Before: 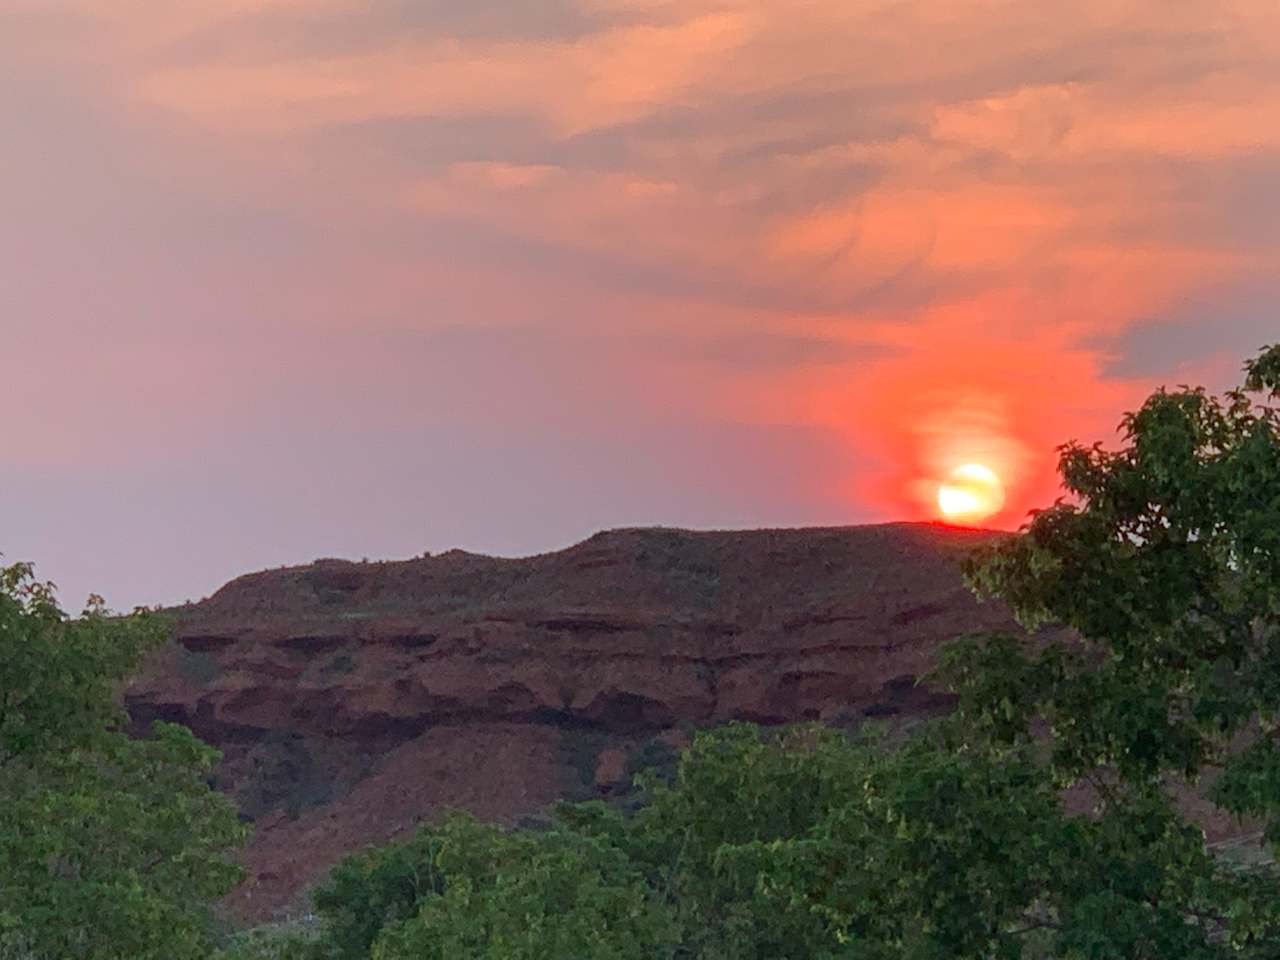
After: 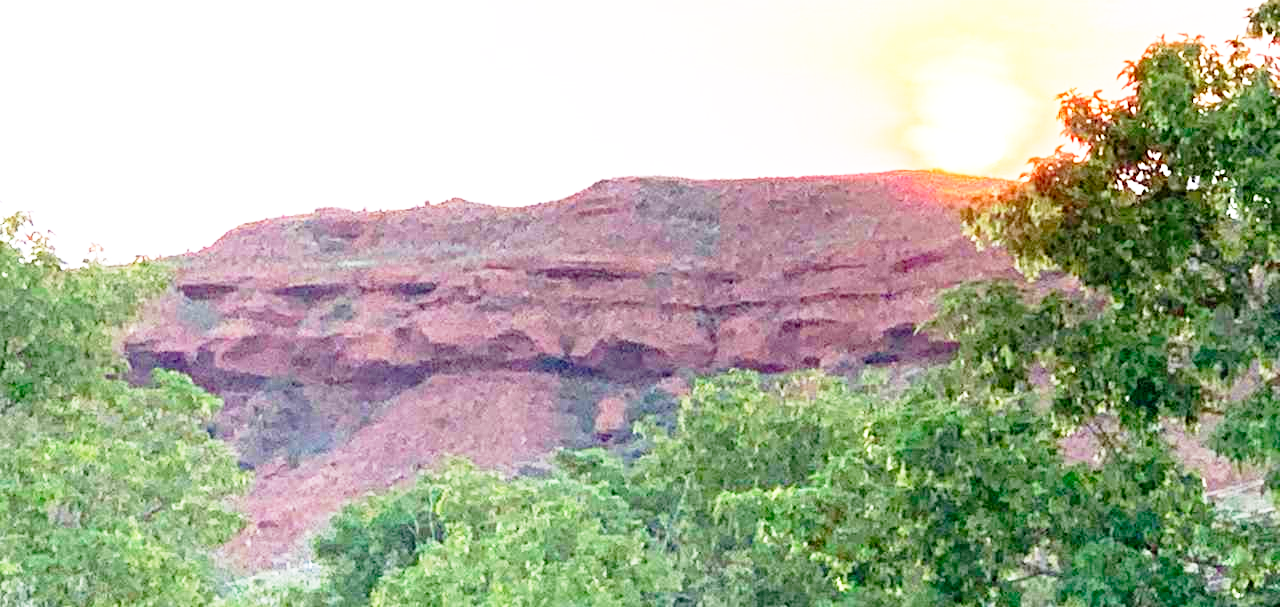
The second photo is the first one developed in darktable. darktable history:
crop and rotate: top 36.685%
exposure: black level correction 0.001, exposure 1.853 EV, compensate exposure bias true, compensate highlight preservation false
base curve: curves: ch0 [(0, 0) (0.012, 0.01) (0.073, 0.168) (0.31, 0.711) (0.645, 0.957) (1, 1)], preserve colors none
